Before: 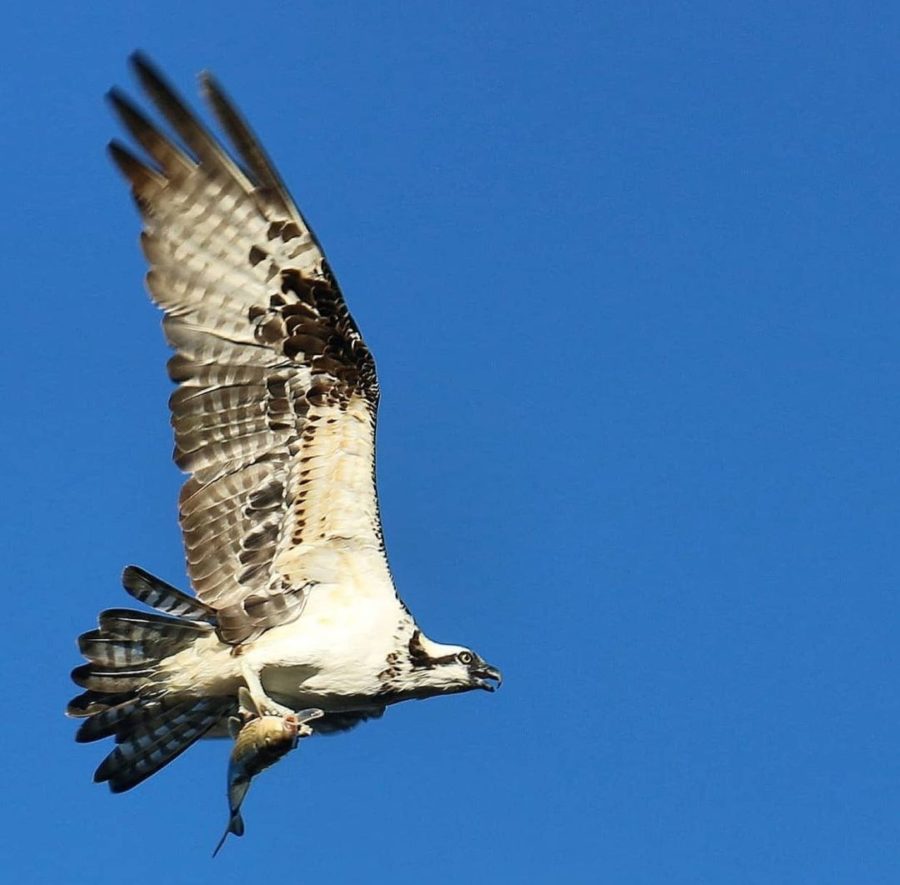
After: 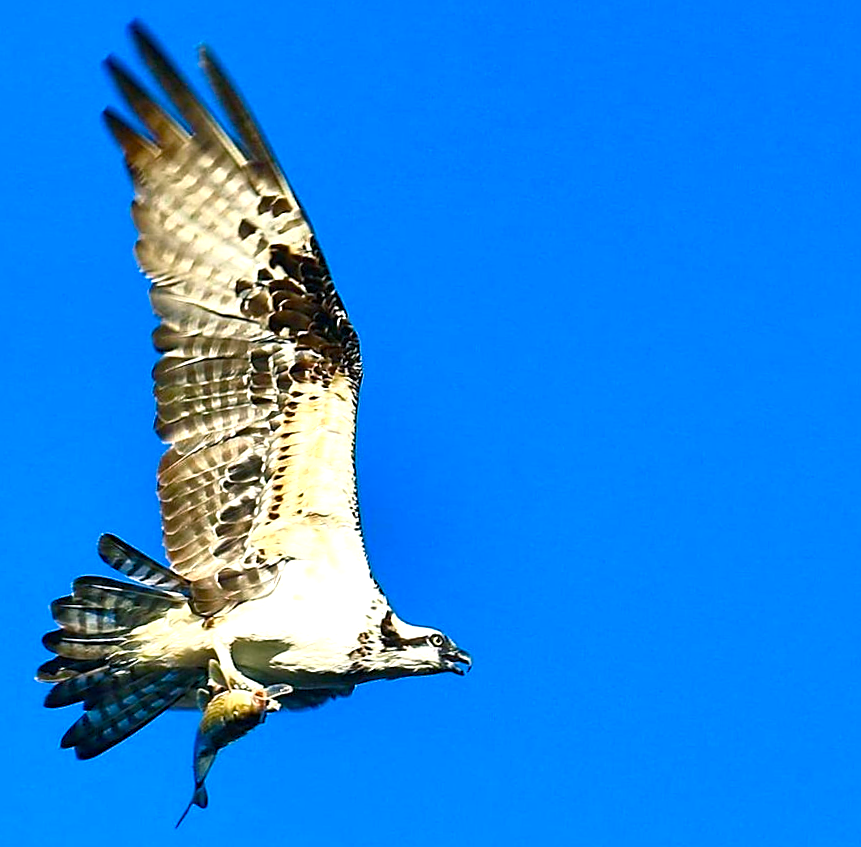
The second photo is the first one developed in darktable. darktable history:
crop and rotate: angle -2.55°
contrast brightness saturation: contrast 0.076, saturation 0.021
color correction: highlights b* -0.051, saturation 1.3
color balance rgb: shadows lift › chroma 2.026%, shadows lift › hue 217.38°, power › chroma 0.972%, power › hue 254.44°, perceptual saturation grading › global saturation 20%, perceptual saturation grading › highlights -24.715%, perceptual saturation grading › shadows 25.074%, perceptual brilliance grading › global brilliance 17.233%, global vibrance 20%
shadows and highlights: shadows 30.6, highlights -63.11, soften with gaussian
sharpen: on, module defaults
